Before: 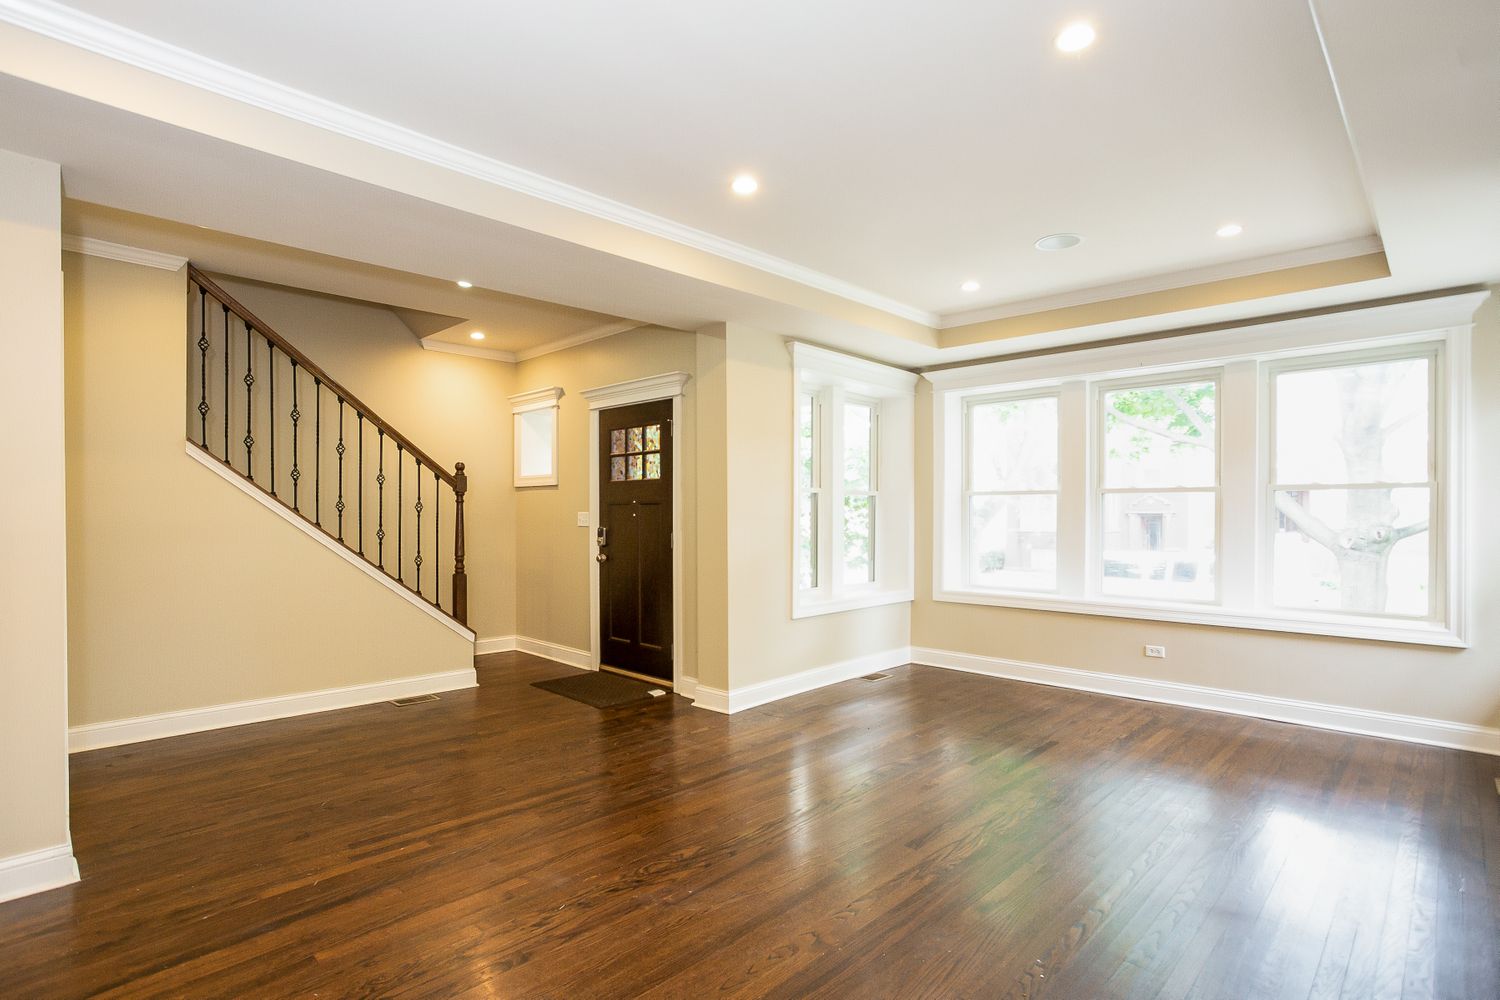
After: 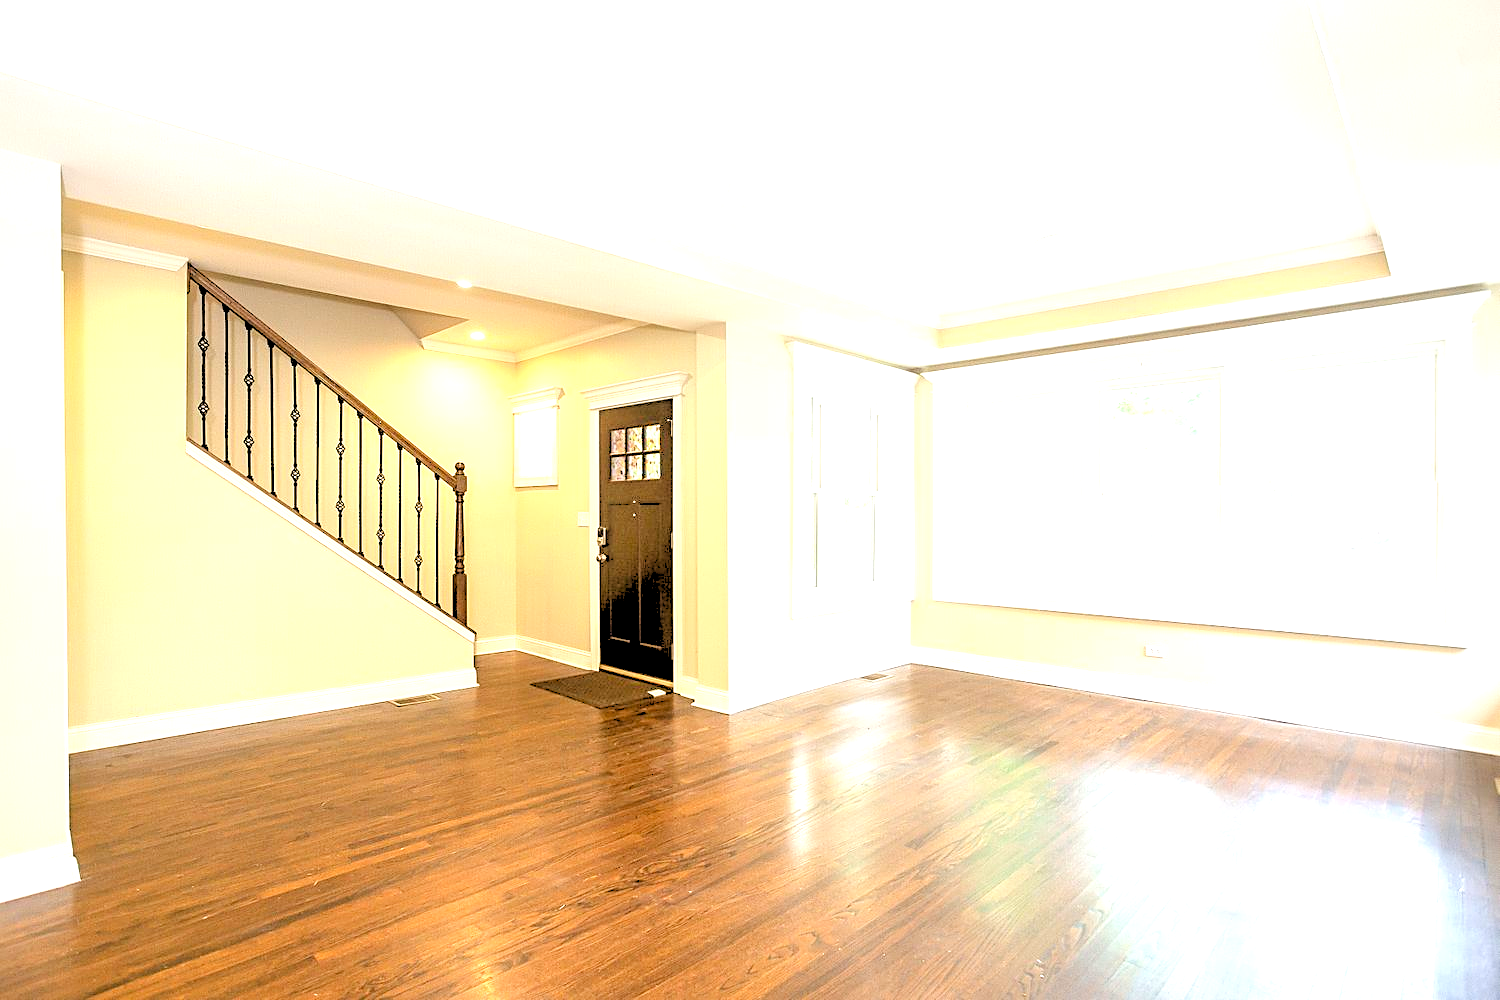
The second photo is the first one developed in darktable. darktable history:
rgb levels: levels [[0.027, 0.429, 0.996], [0, 0.5, 1], [0, 0.5, 1]]
sharpen: on, module defaults
exposure: black level correction 0, exposure 1.2 EV, compensate exposure bias true, compensate highlight preservation false
